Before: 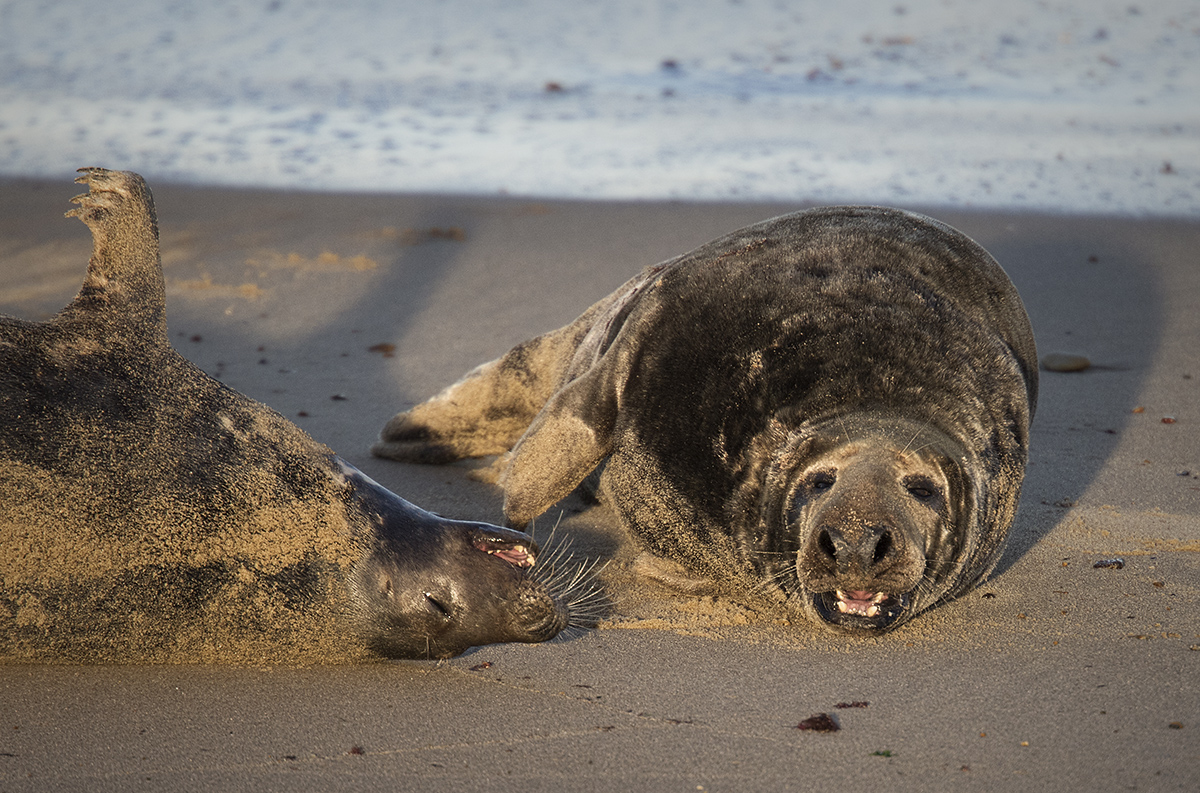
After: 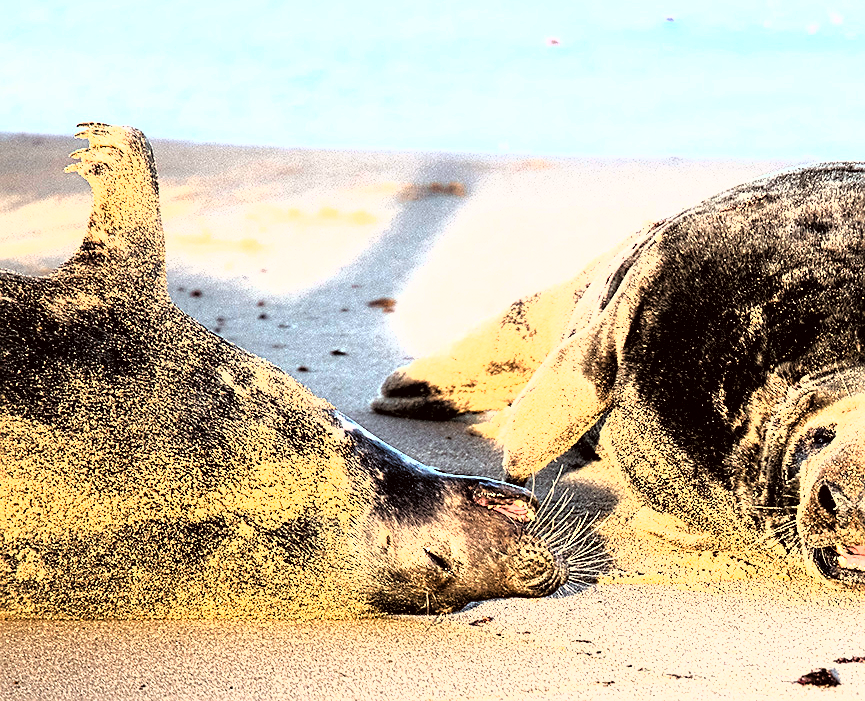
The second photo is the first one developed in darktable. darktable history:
local contrast: mode bilateral grid, contrast 11, coarseness 25, detail 115%, midtone range 0.2
sharpen: on, module defaults
crop: top 5.769%, right 27.842%, bottom 5.728%
color correction: highlights a* -2.83, highlights b* -2.76, shadows a* 2.53, shadows b* 2.77
contrast brightness saturation: contrast 0.196, brightness 0.161, saturation 0.218
tone curve: curves: ch0 [(0, 0) (0.003, 0.01) (0.011, 0.011) (0.025, 0.008) (0.044, 0.007) (0.069, 0.006) (0.1, 0.005) (0.136, 0.015) (0.177, 0.094) (0.224, 0.241) (0.277, 0.369) (0.335, 0.5) (0.399, 0.648) (0.468, 0.811) (0.543, 0.975) (0.623, 0.989) (0.709, 0.989) (0.801, 0.99) (0.898, 0.99) (1, 1)], color space Lab, linked channels, preserve colors none
